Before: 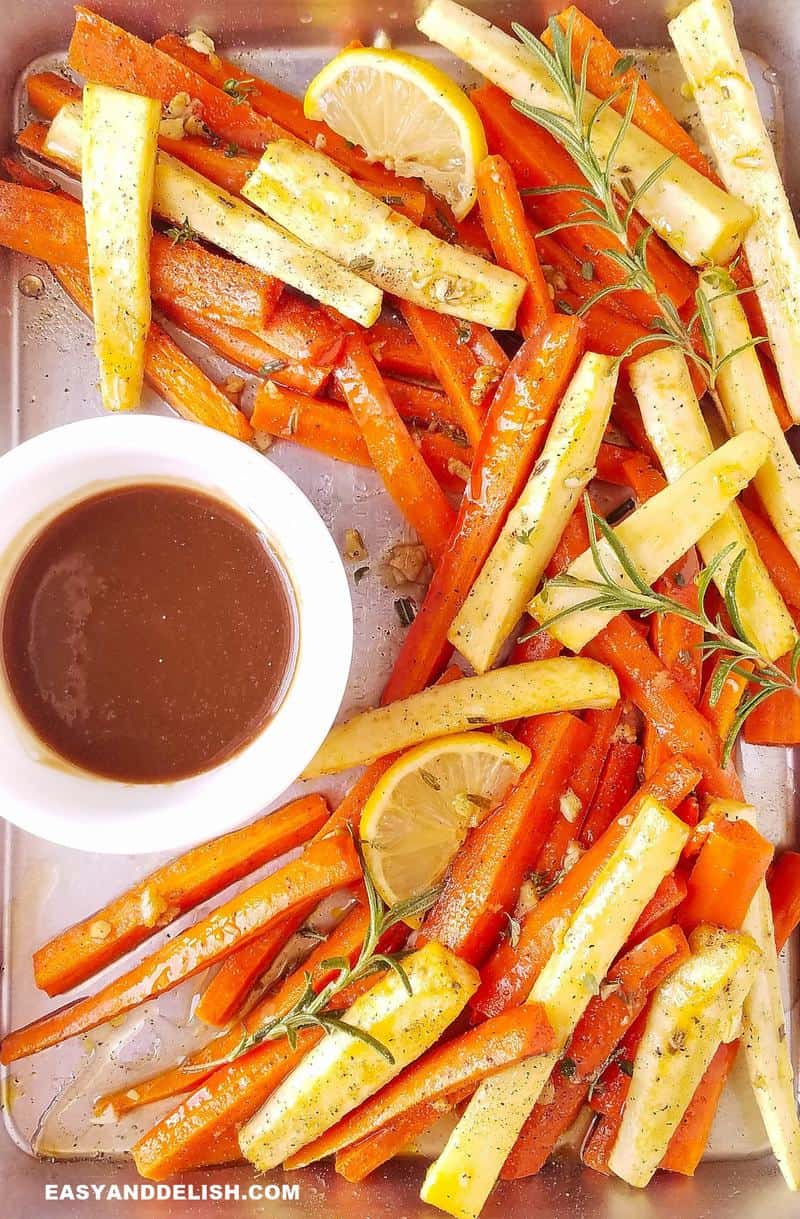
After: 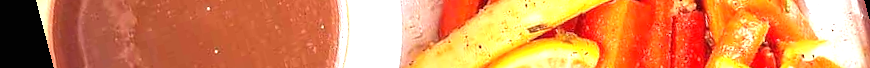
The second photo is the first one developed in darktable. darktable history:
crop and rotate: top 59.084%, bottom 30.916%
exposure: black level correction 0, exposure 1.1 EV, compensate exposure bias true, compensate highlight preservation false
rotate and perspective: rotation -14.8°, crop left 0.1, crop right 0.903, crop top 0.25, crop bottom 0.748
